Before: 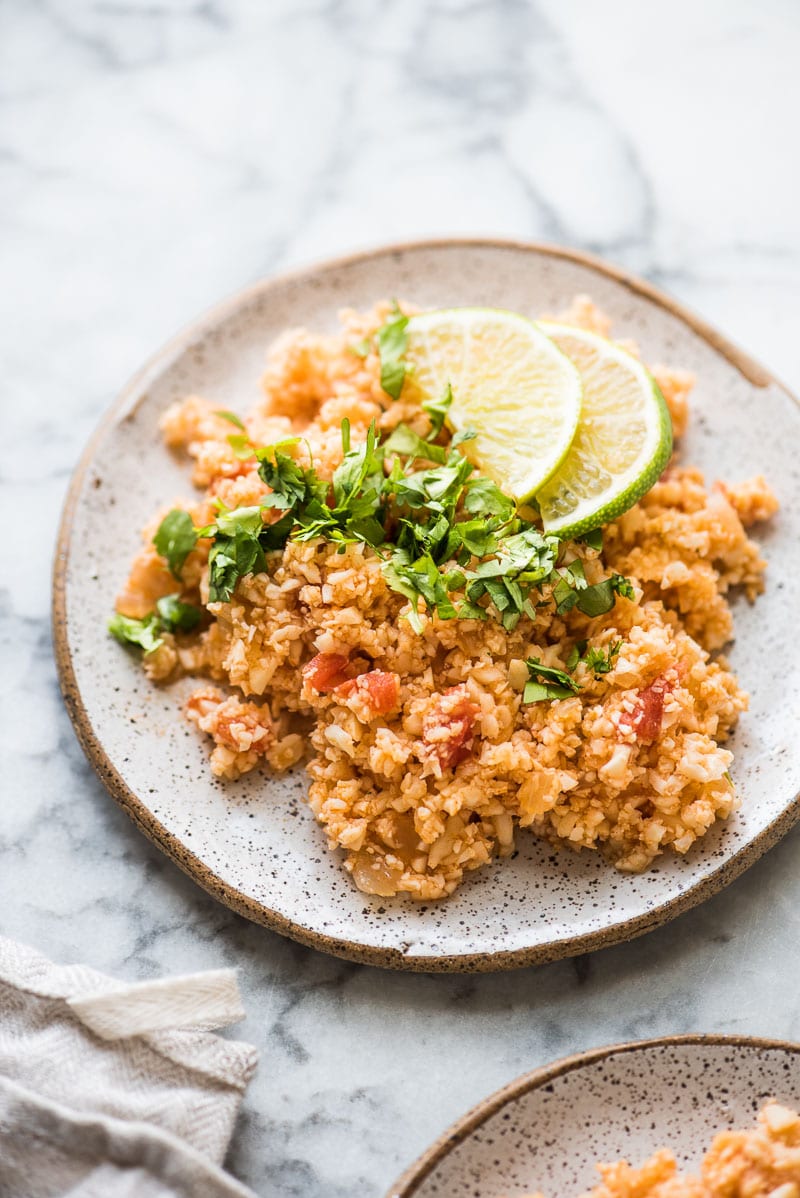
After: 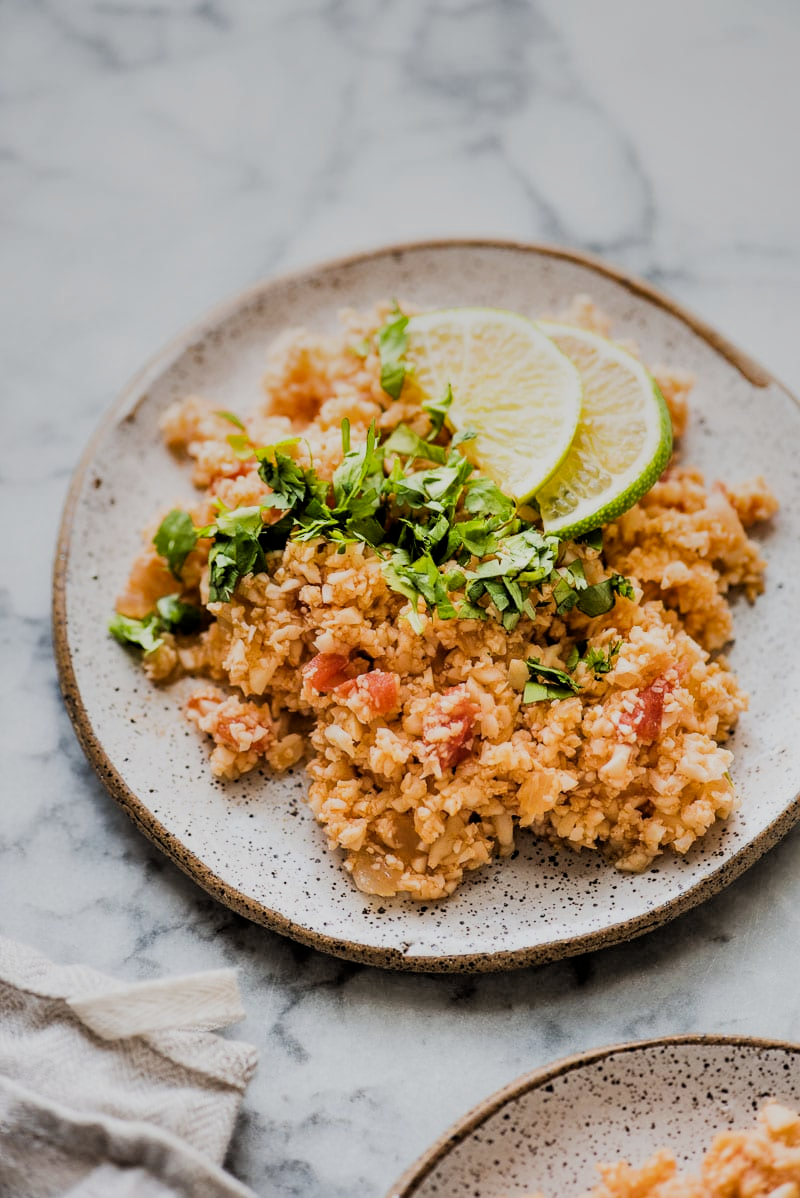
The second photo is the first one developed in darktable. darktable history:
filmic rgb: black relative exposure -4.24 EV, white relative exposure 5.13 EV, hardness 2.14, contrast 1.181
shadows and highlights: radius 171.46, shadows 26.99, white point adjustment 3.14, highlights -68.6, soften with gaussian
